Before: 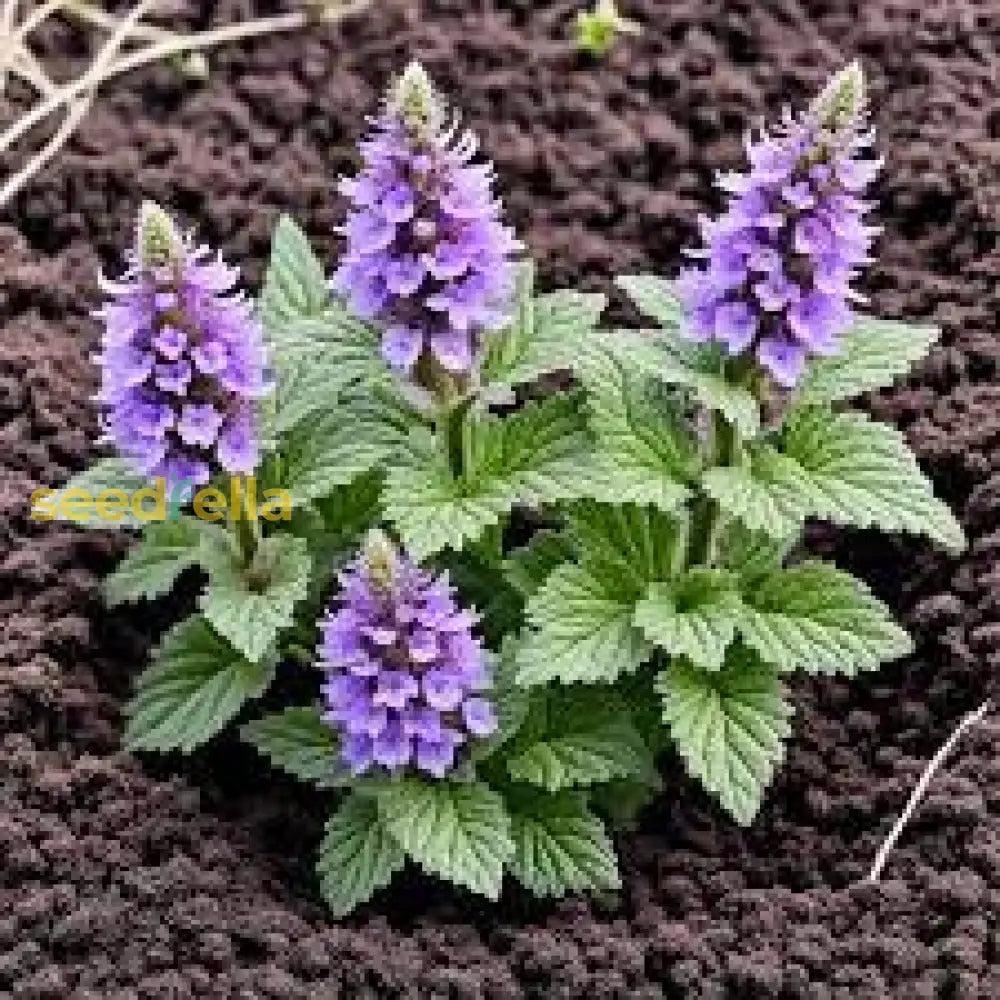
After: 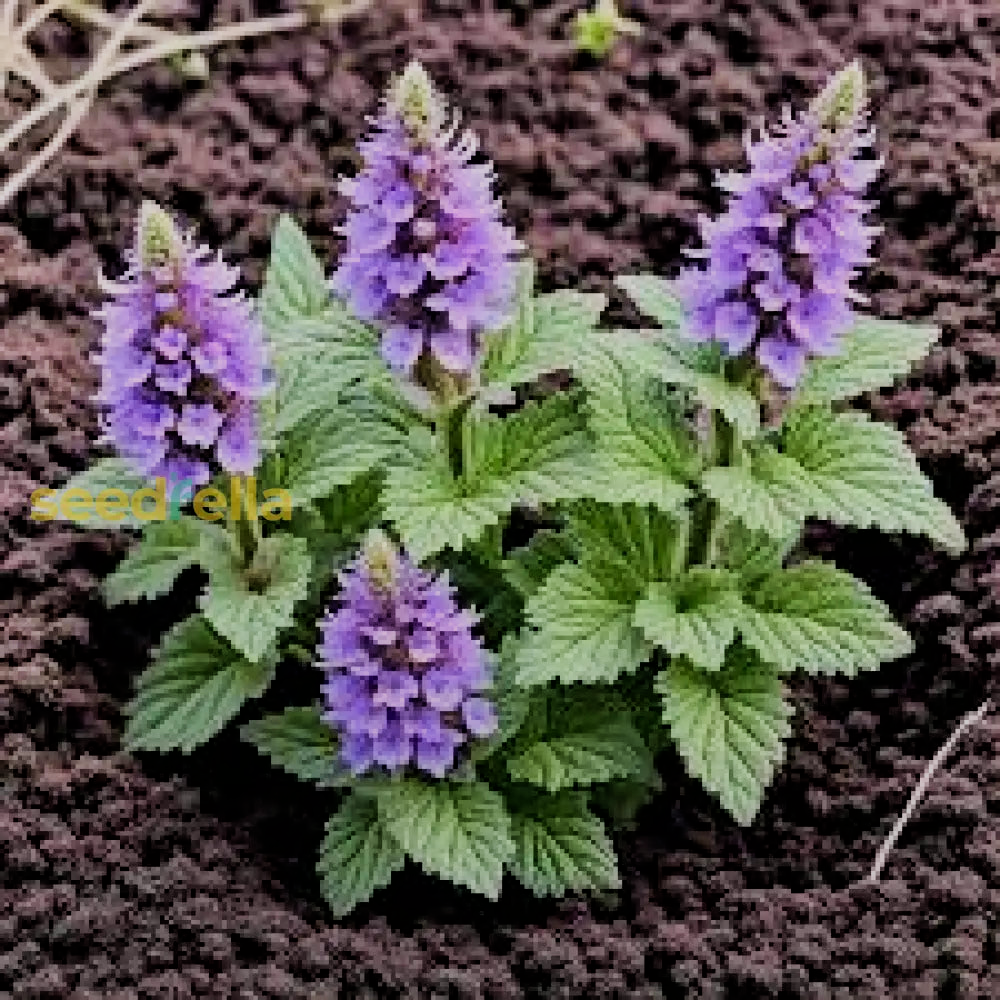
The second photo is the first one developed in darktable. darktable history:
filmic rgb: black relative exposure -7.65 EV, white relative exposure 4.56 EV, hardness 3.61
graduated density: rotation -180°, offset 24.95
velvia: on, module defaults
